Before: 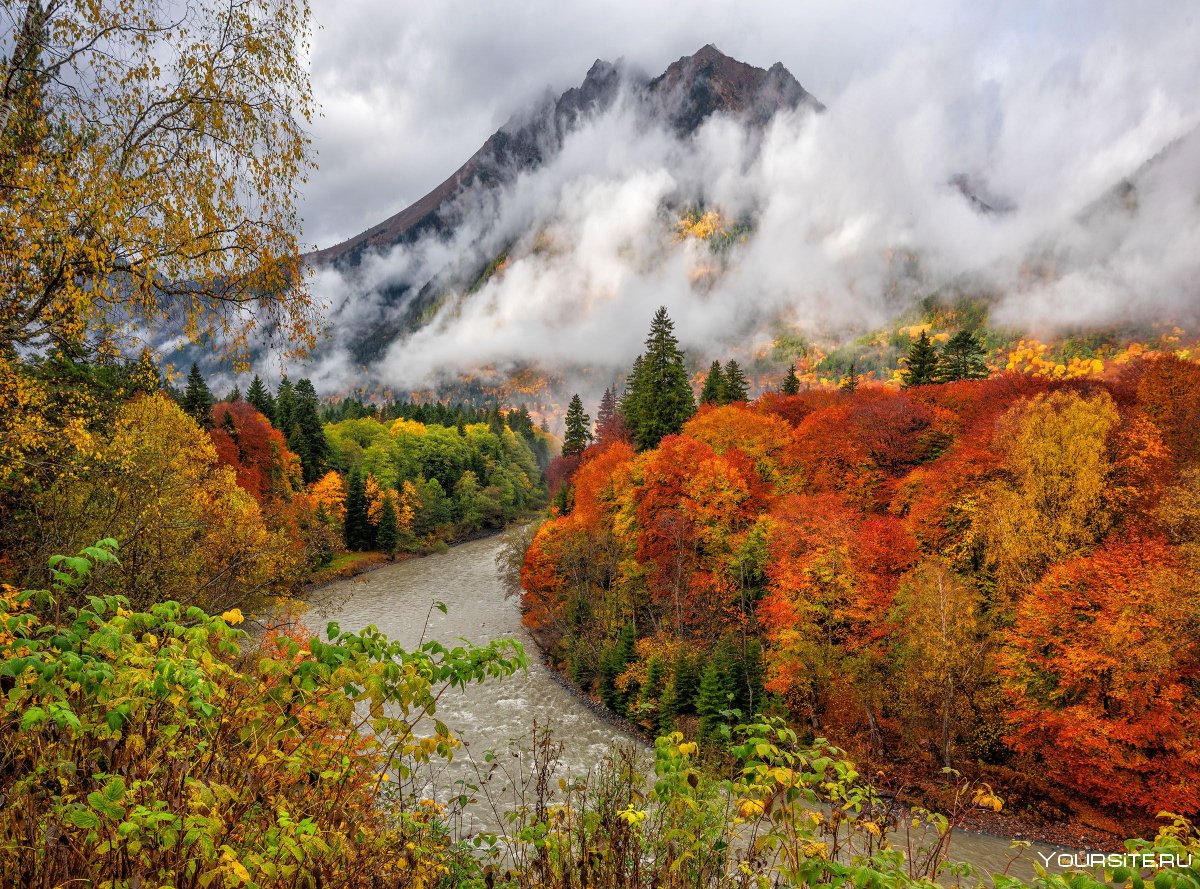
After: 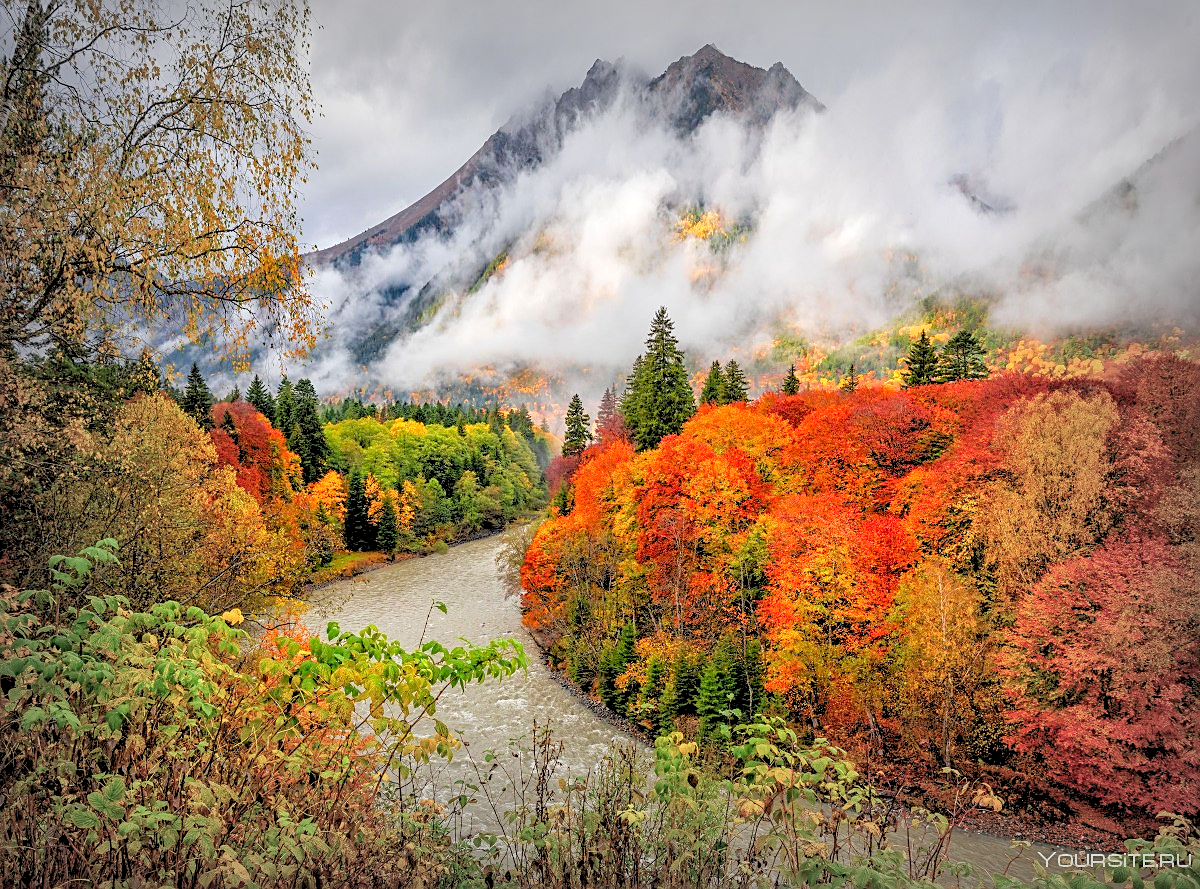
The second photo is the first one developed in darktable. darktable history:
sharpen: on, module defaults
levels: levels [0.072, 0.414, 0.976]
vignetting: fall-off start 52.77%, automatic ratio true, width/height ratio 1.313, shape 0.23
